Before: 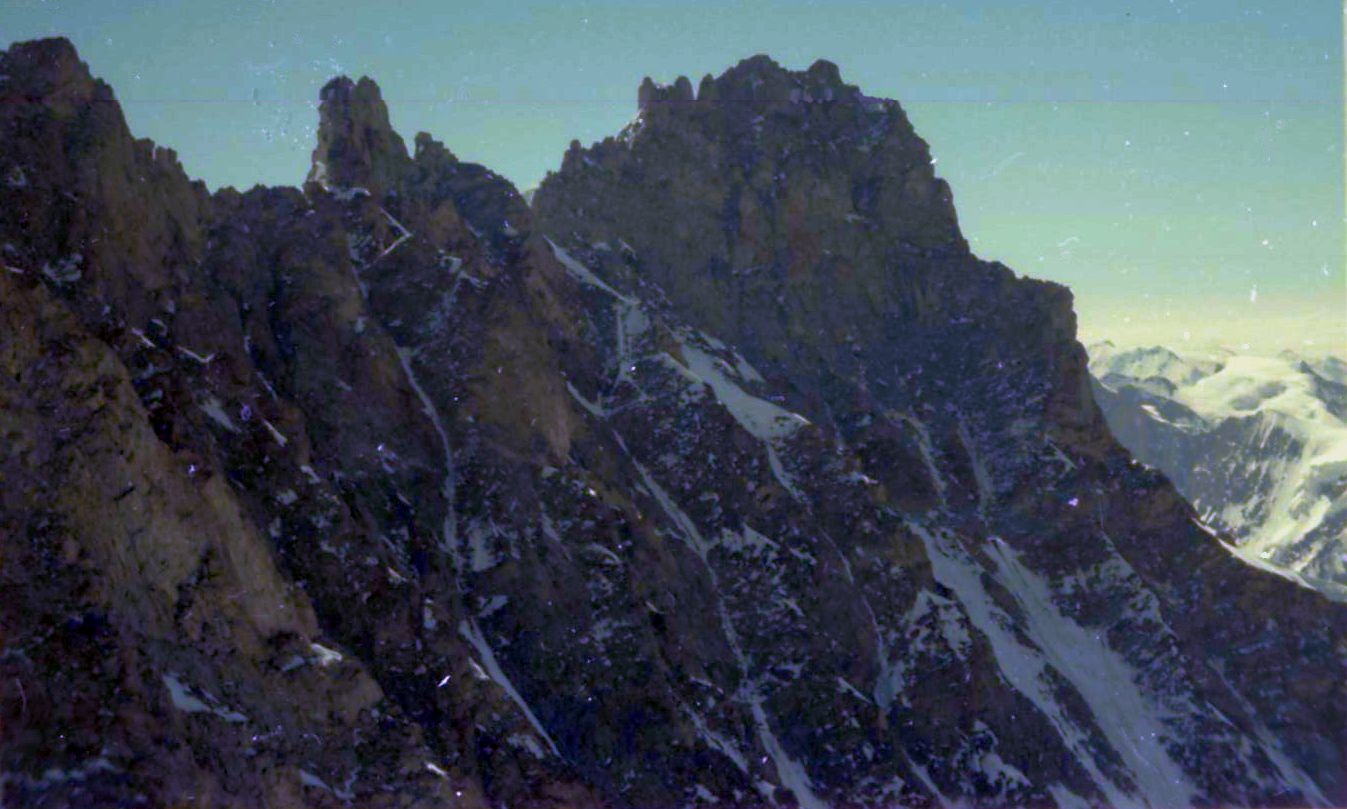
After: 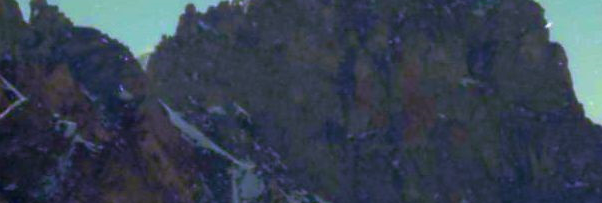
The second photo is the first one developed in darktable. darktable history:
velvia: on, module defaults
contrast brightness saturation: contrast 0.08, saturation 0.02
crop: left 28.64%, top 16.832%, right 26.637%, bottom 58.055%
